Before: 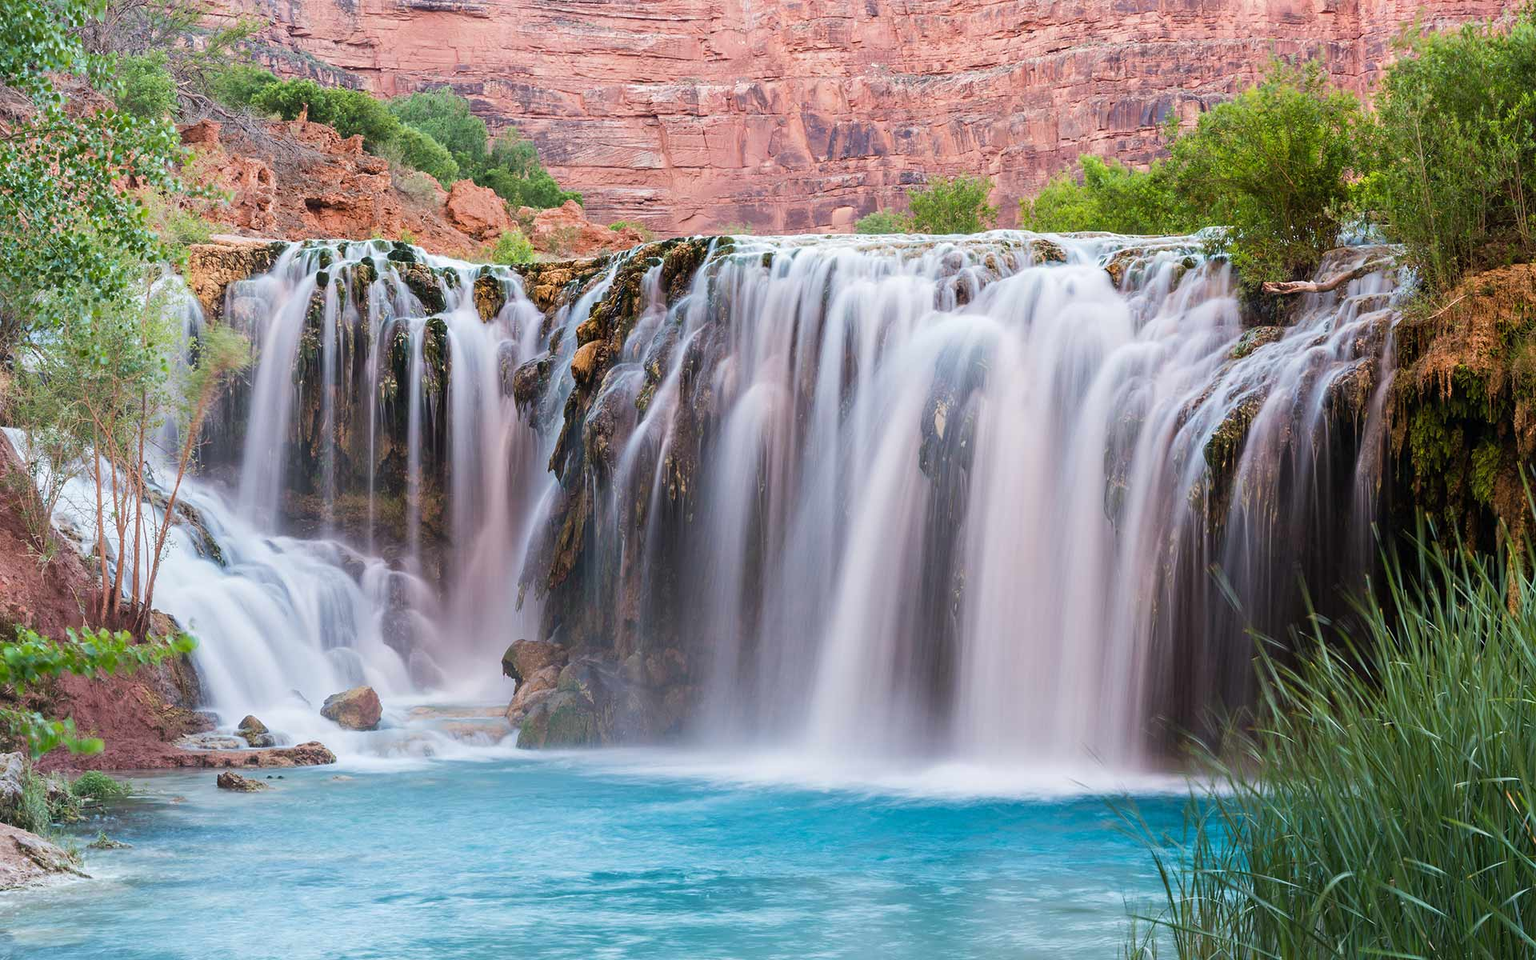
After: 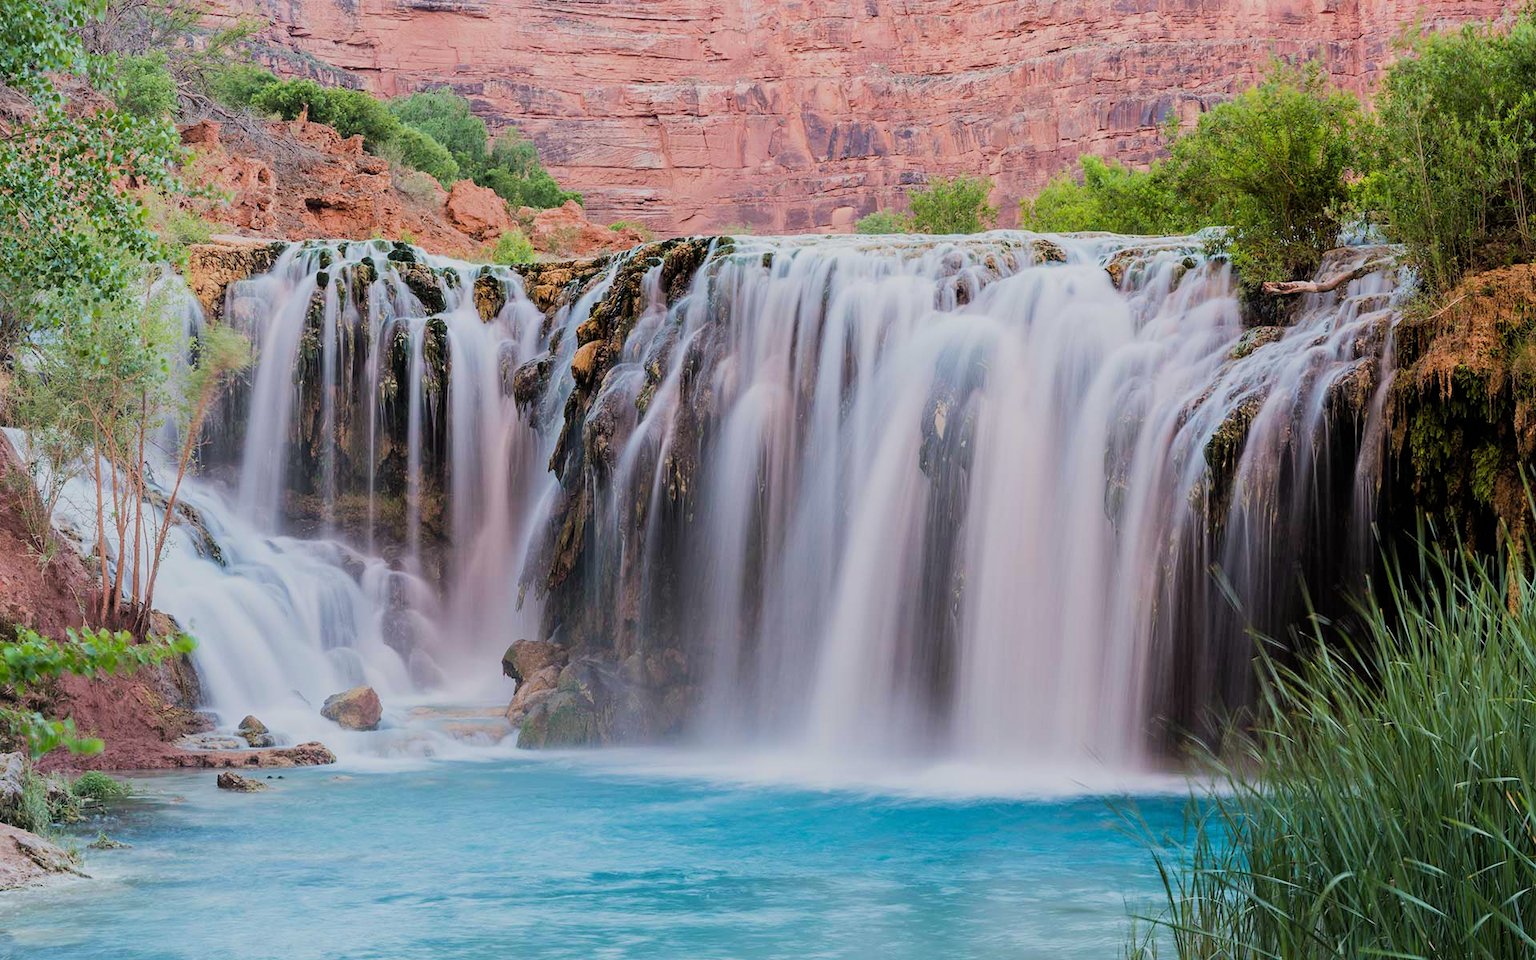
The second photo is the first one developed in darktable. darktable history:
shadows and highlights: radius 331.84, shadows 53.55, highlights -100, compress 94.63%, highlights color adjustment 73.23%, soften with gaussian
filmic rgb: black relative exposure -7.65 EV, white relative exposure 4.56 EV, hardness 3.61, color science v6 (2022)
